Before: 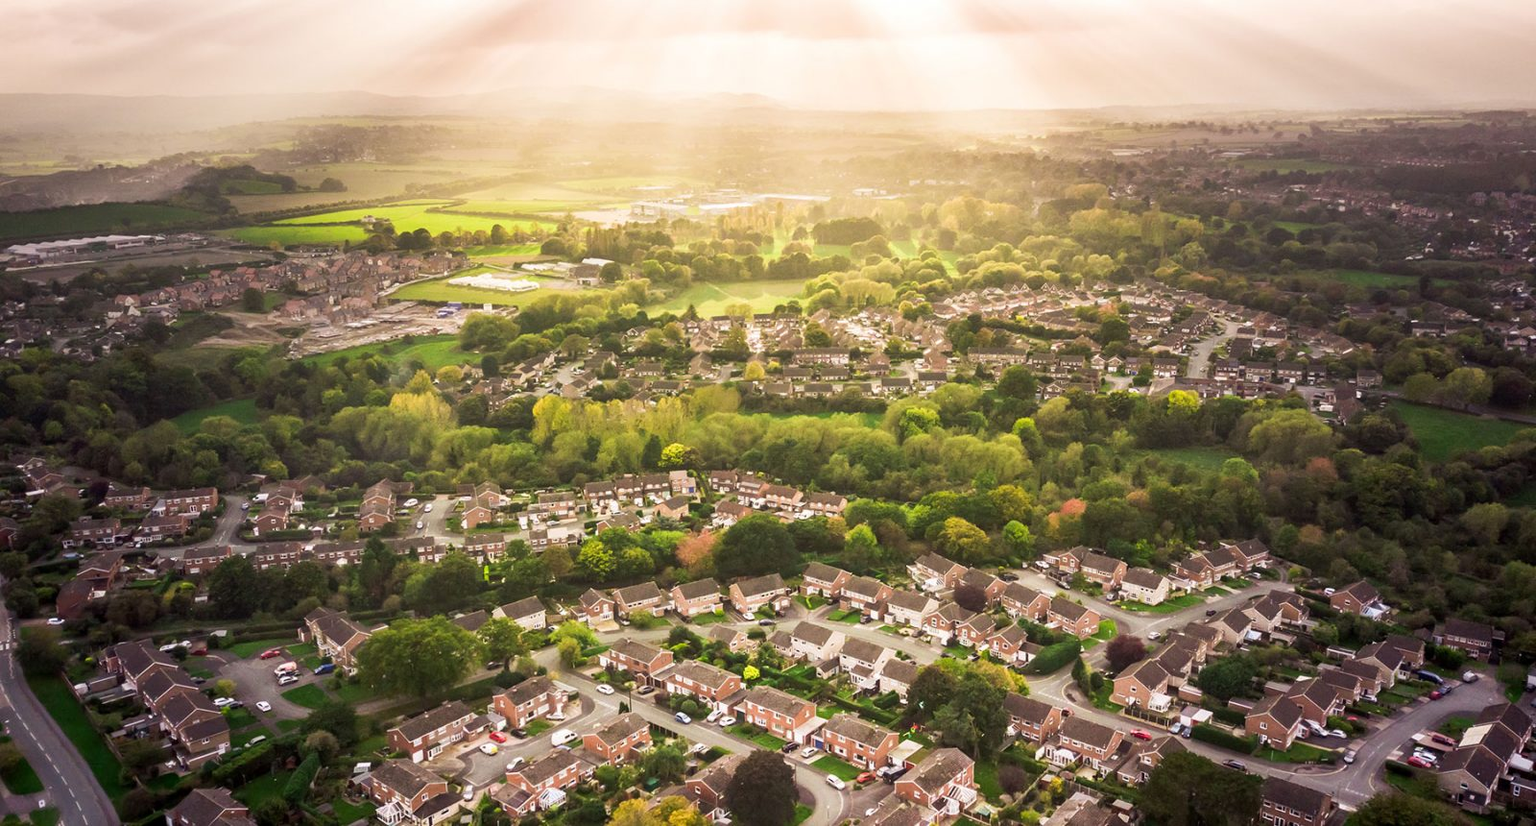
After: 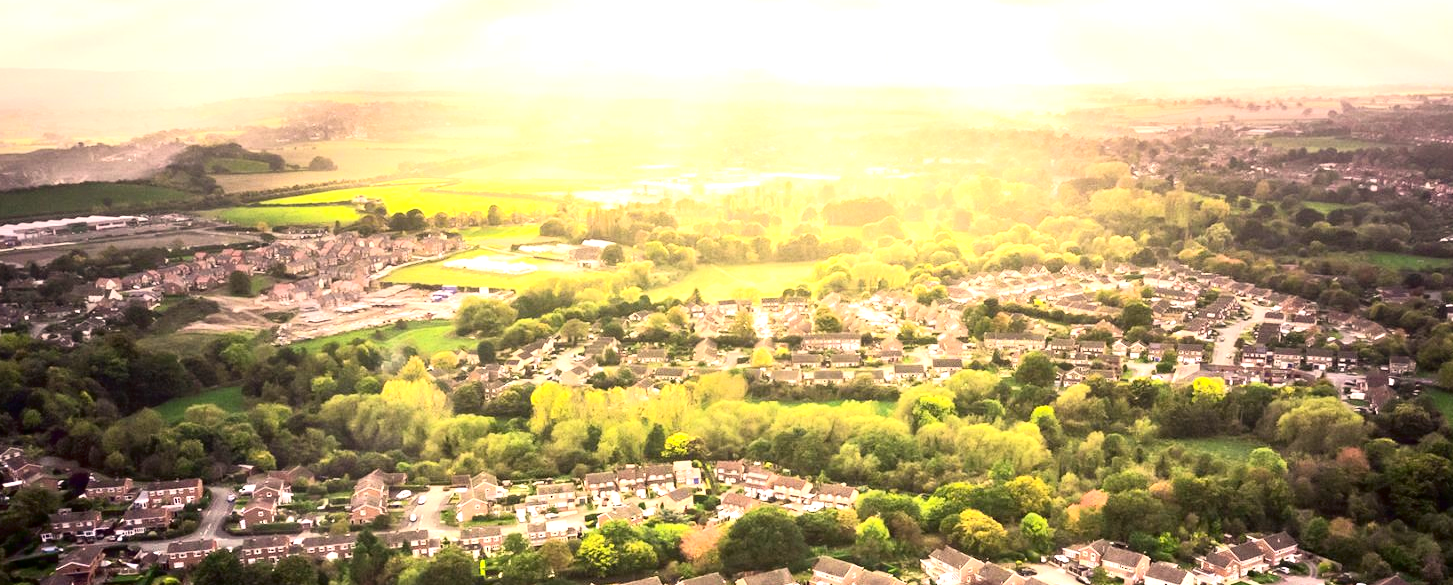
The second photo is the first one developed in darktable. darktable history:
crop: left 1.511%, top 3.457%, right 7.641%, bottom 28.493%
tone curve: curves: ch0 [(0, 0) (0.003, 0.008) (0.011, 0.008) (0.025, 0.011) (0.044, 0.017) (0.069, 0.026) (0.1, 0.039) (0.136, 0.054) (0.177, 0.093) (0.224, 0.15) (0.277, 0.21) (0.335, 0.285) (0.399, 0.366) (0.468, 0.462) (0.543, 0.564) (0.623, 0.679) (0.709, 0.79) (0.801, 0.883) (0.898, 0.95) (1, 1)], color space Lab, independent channels, preserve colors none
color correction: highlights a* 5.86, highlights b* 4.85
exposure: black level correction 0.001, exposure 0.956 EV, compensate highlight preservation false
